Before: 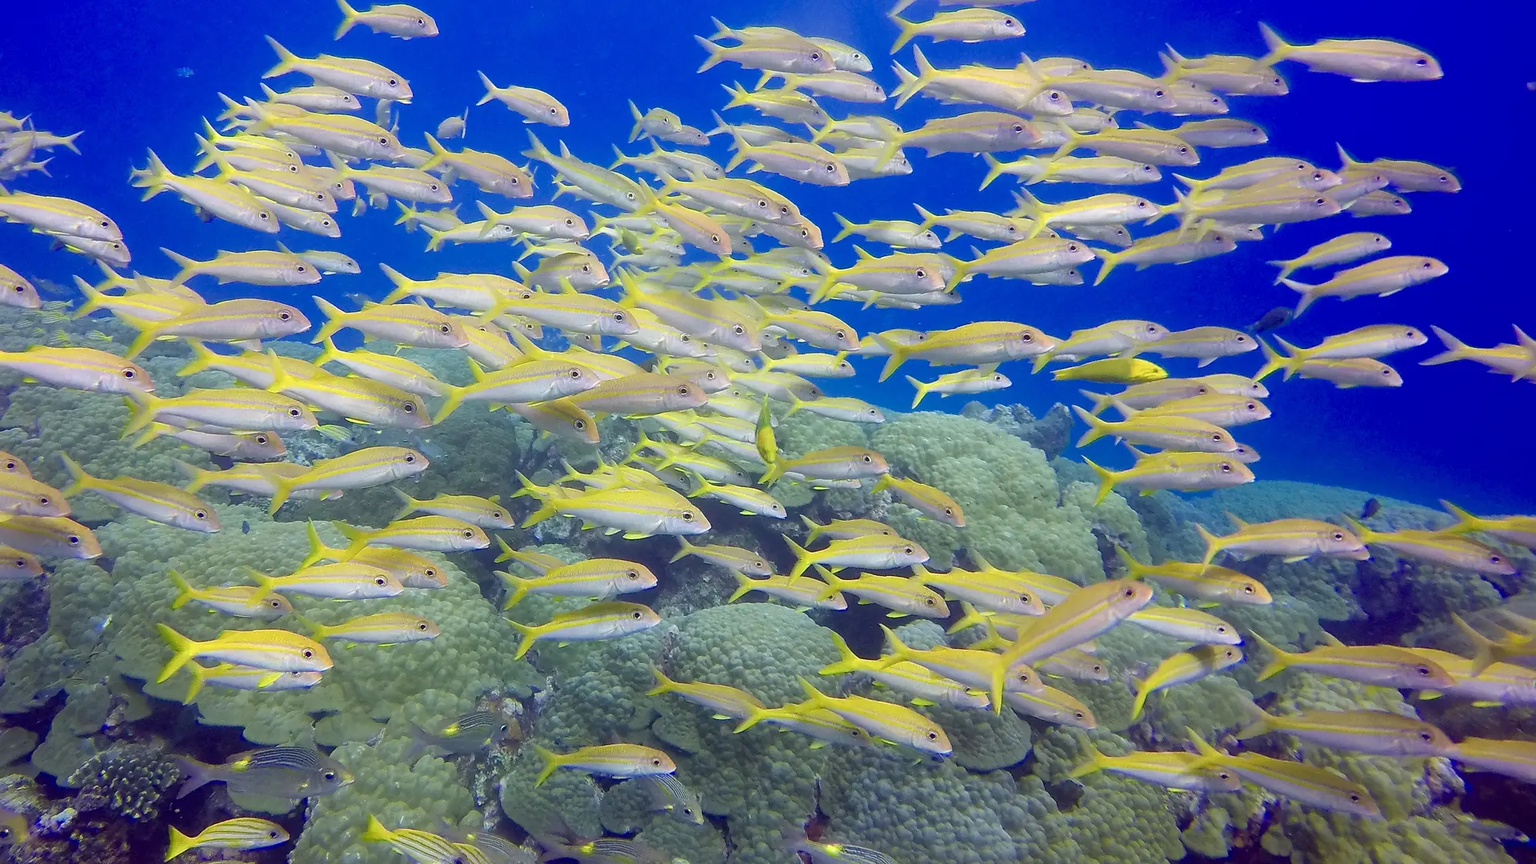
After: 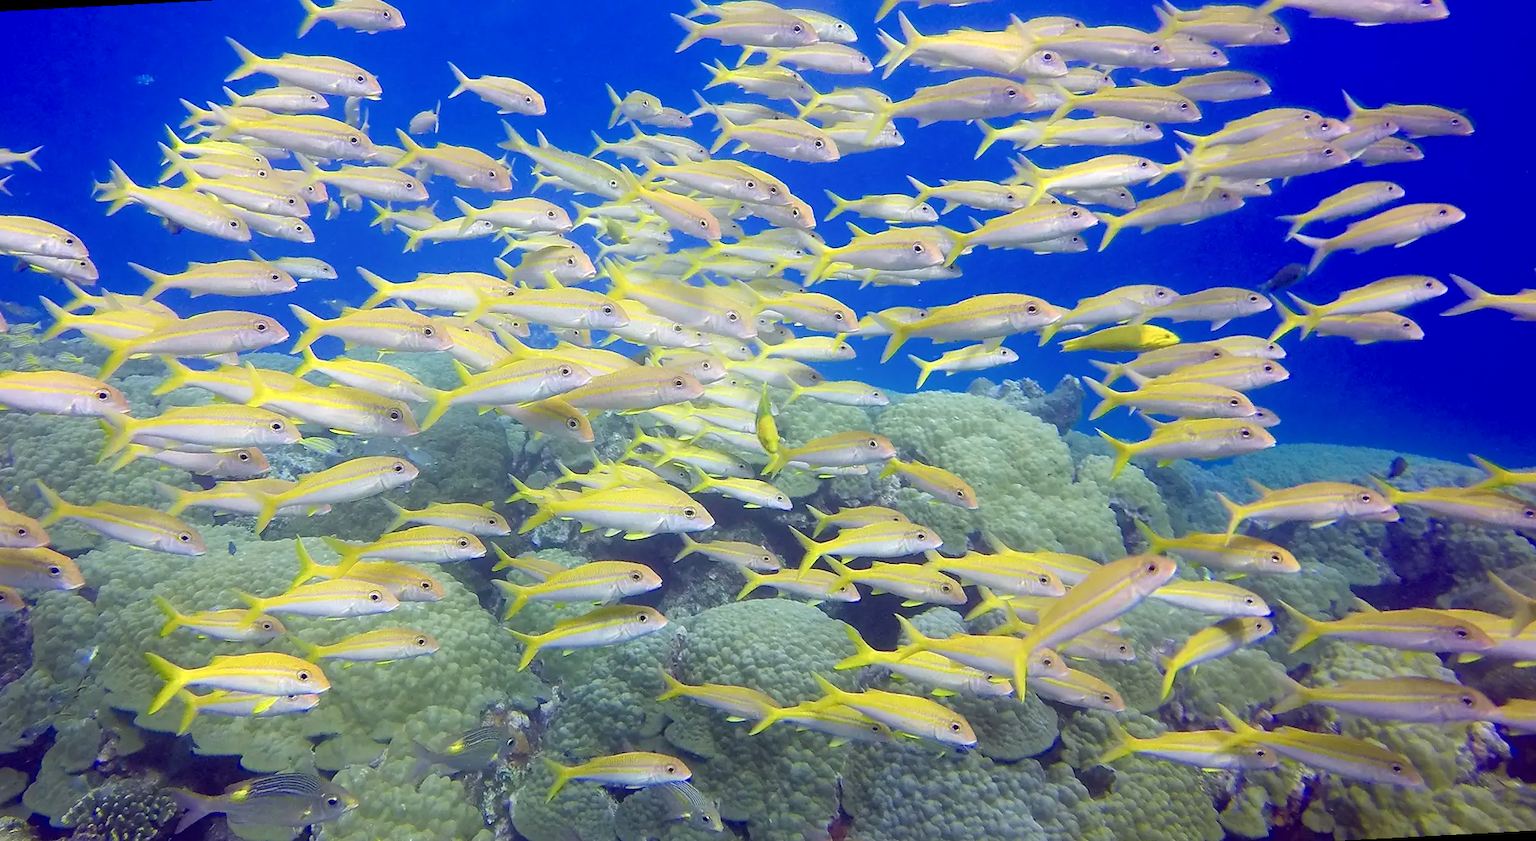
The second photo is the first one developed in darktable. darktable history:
exposure: exposure 0.2 EV, compensate highlight preservation false
shadows and highlights: shadows -23.08, highlights 46.15, soften with gaussian
rotate and perspective: rotation -3°, crop left 0.031, crop right 0.968, crop top 0.07, crop bottom 0.93
